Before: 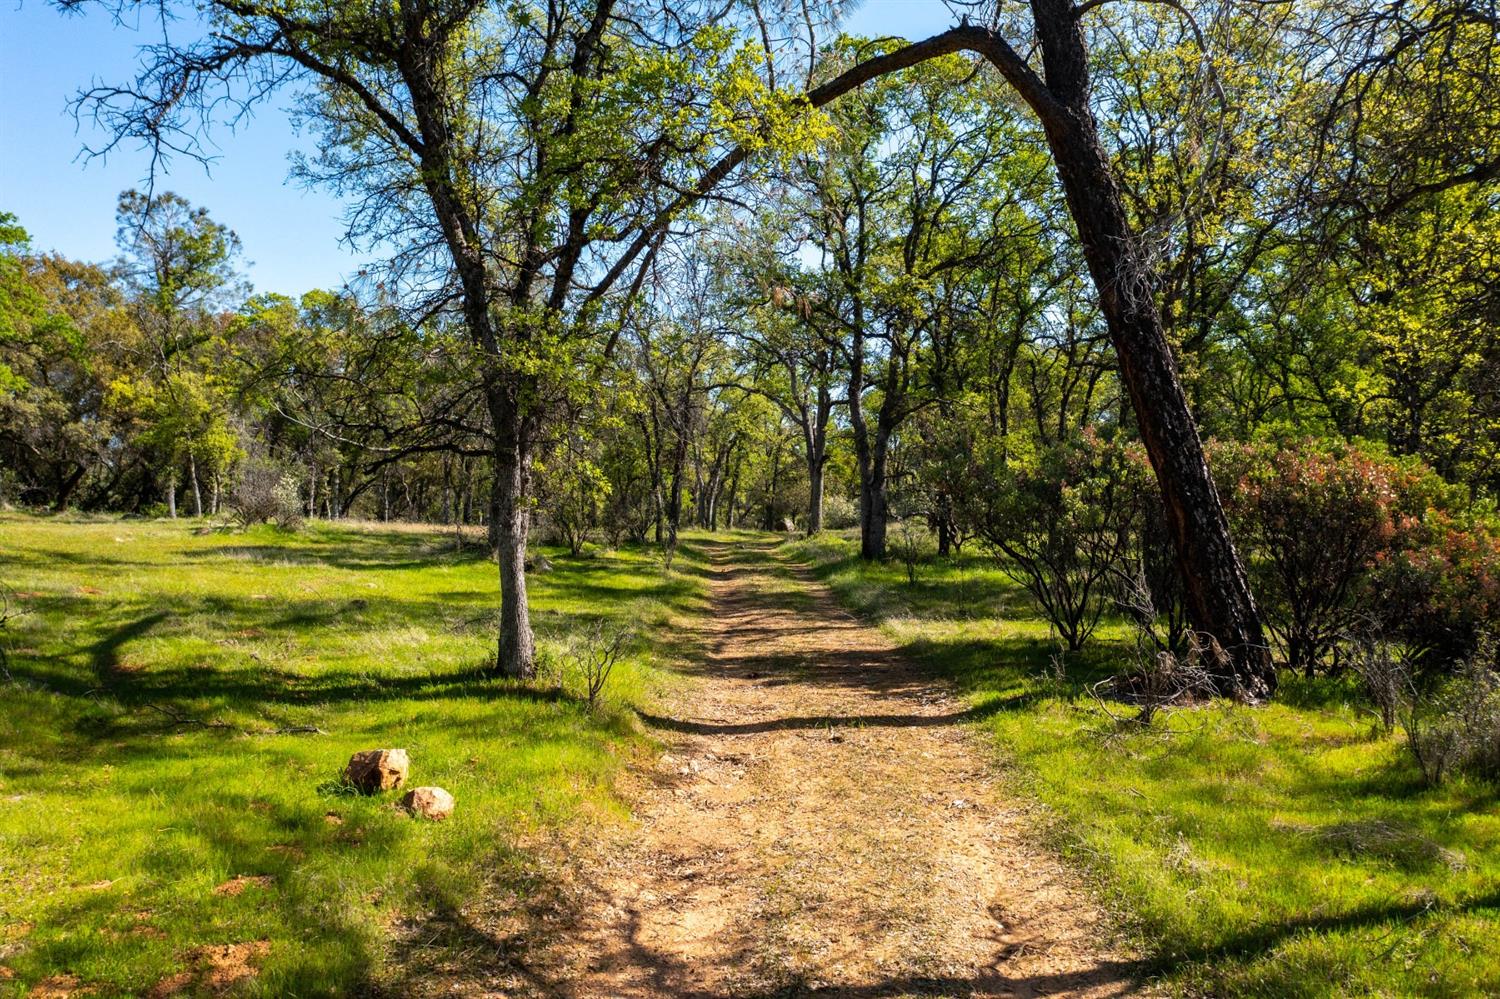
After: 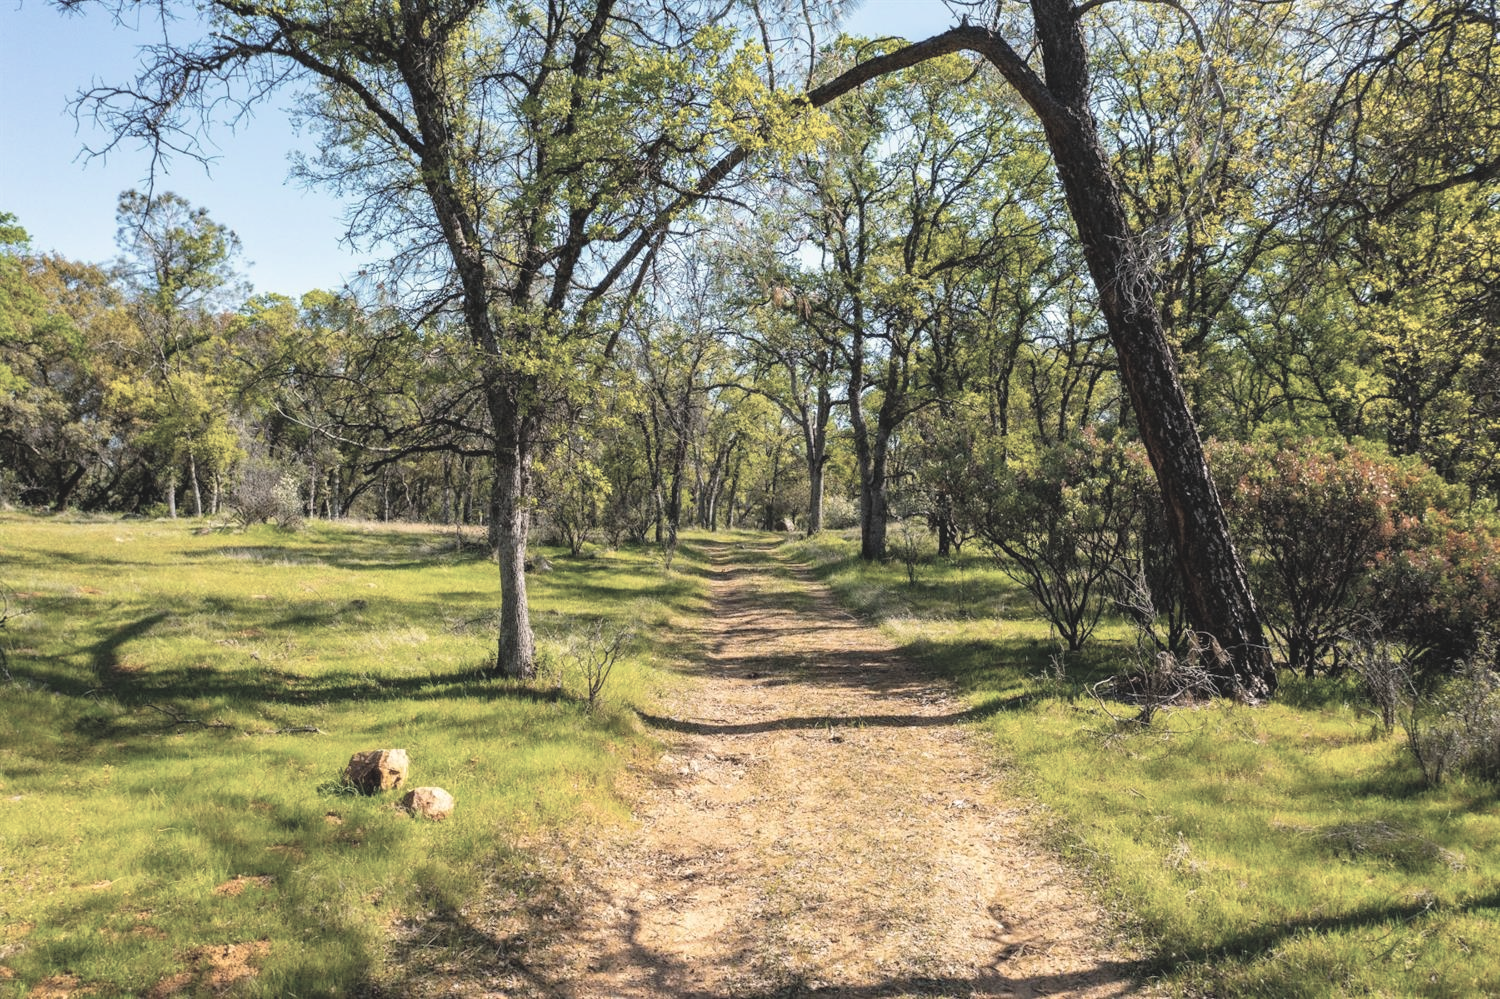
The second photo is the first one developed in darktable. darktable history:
contrast brightness saturation: brightness 0.189, saturation -0.492
color balance rgb: highlights gain › chroma 1.002%, highlights gain › hue 60.26°, global offset › luminance 0.492%, perceptual saturation grading › global saturation 25.597%, global vibrance 9.2%
